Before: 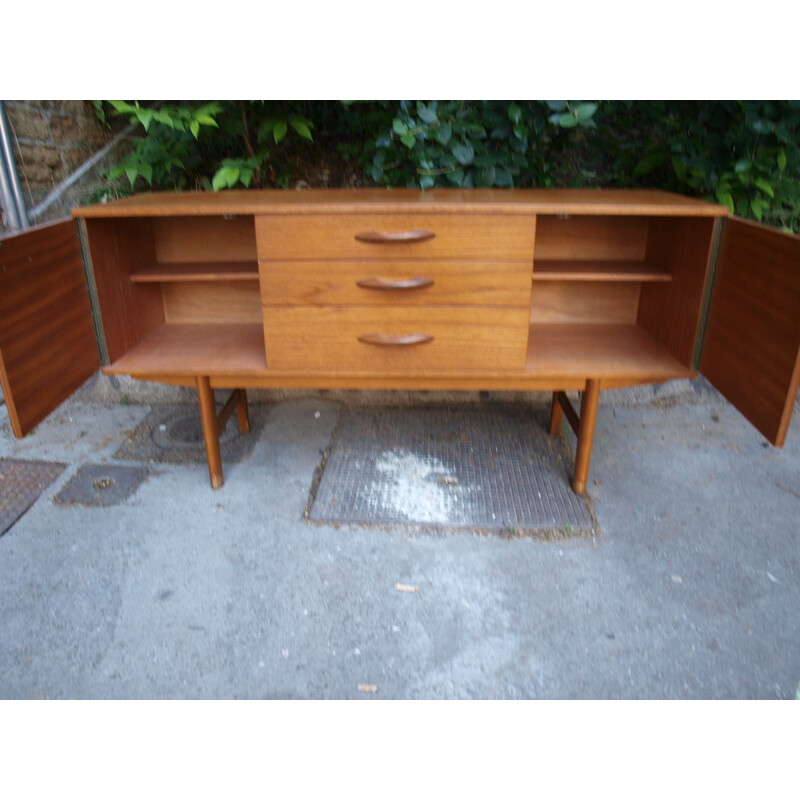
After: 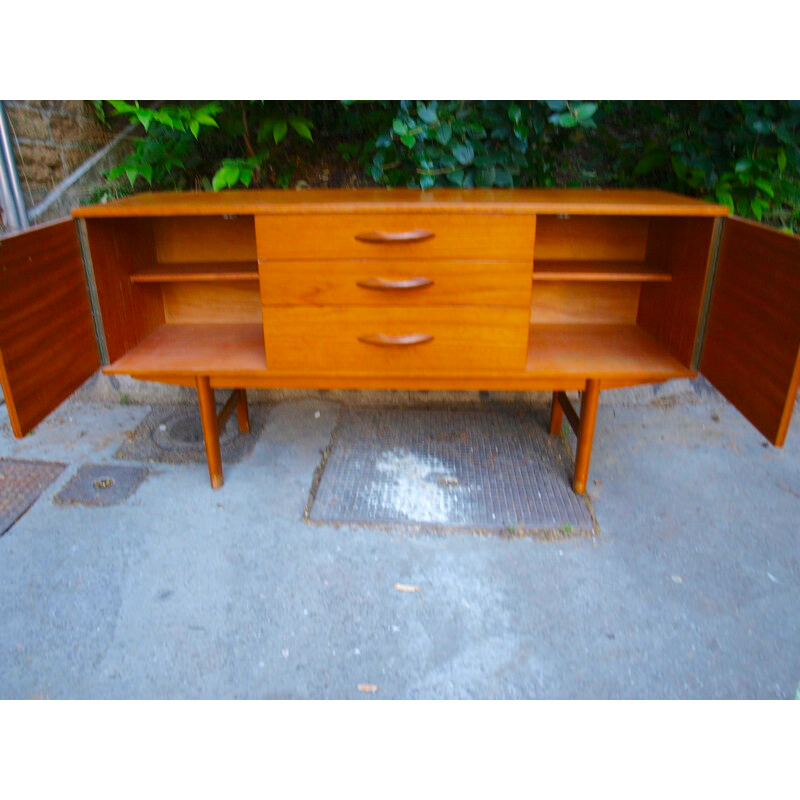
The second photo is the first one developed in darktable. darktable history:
color balance rgb: perceptual saturation grading › global saturation 25%, perceptual brilliance grading › mid-tones 10%, perceptual brilliance grading › shadows 15%, global vibrance 20%
vibrance: vibrance 100%
